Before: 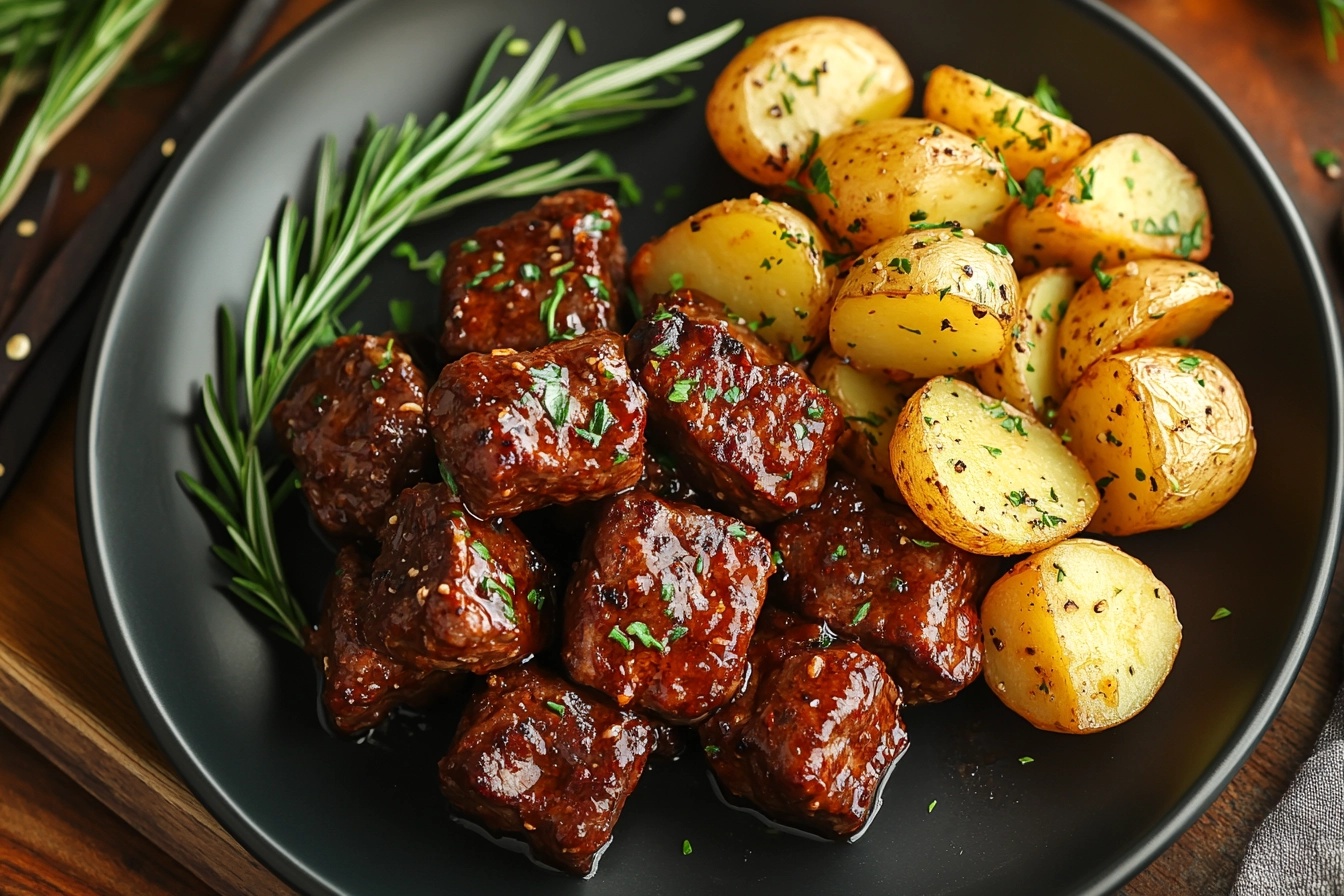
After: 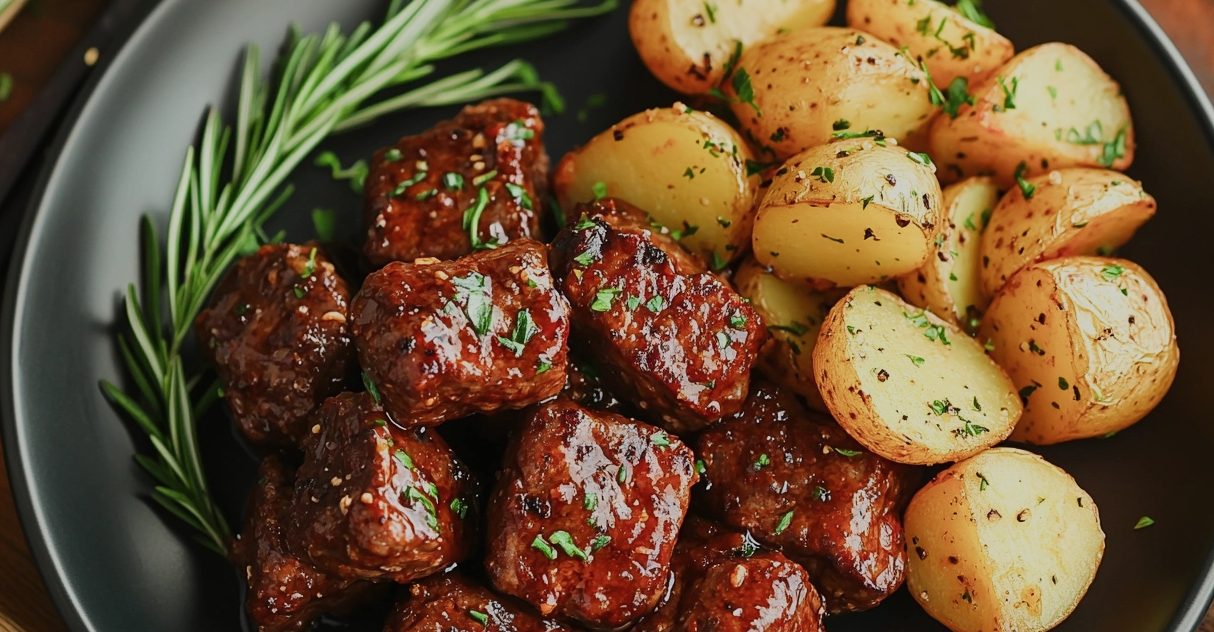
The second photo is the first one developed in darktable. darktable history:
crop: left 5.782%, top 10.168%, right 3.82%, bottom 19.246%
filmic rgb: black relative exposure -16 EV, white relative exposure 4.91 EV, hardness 6.24, color science v5 (2021), contrast in shadows safe, contrast in highlights safe
